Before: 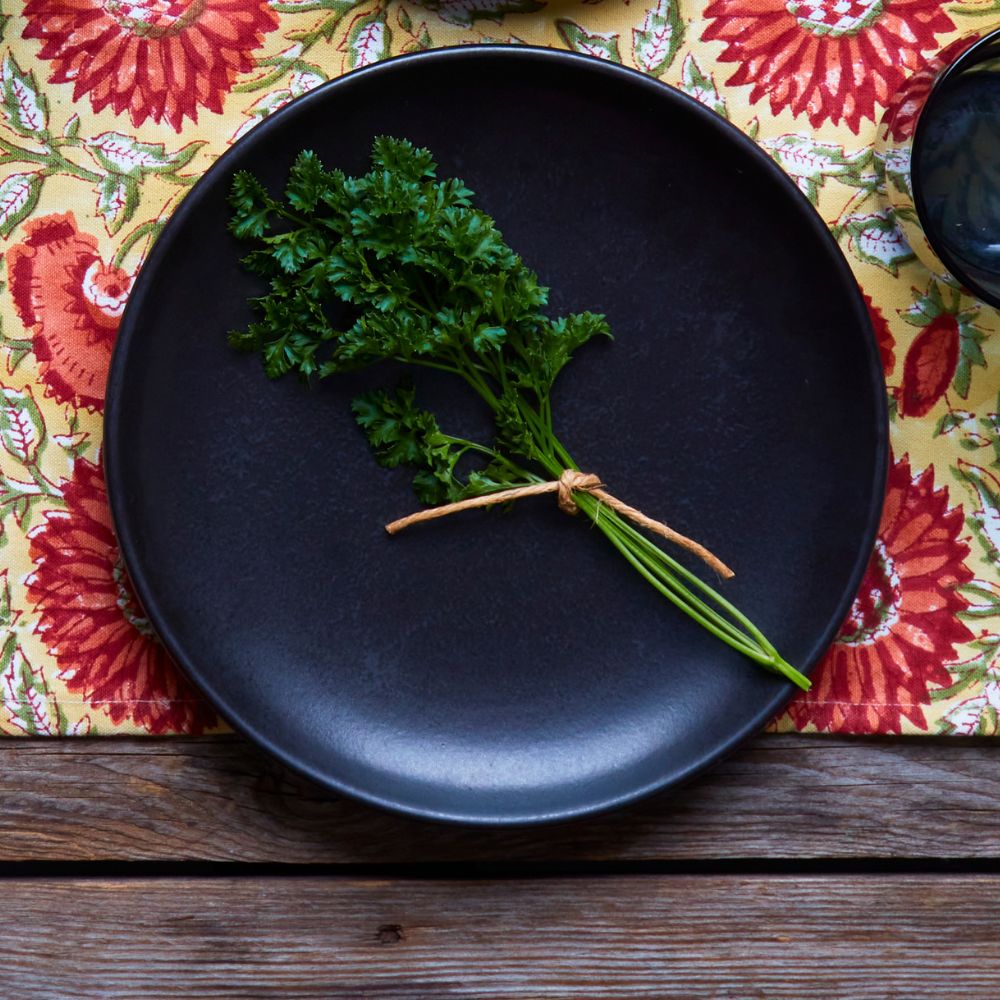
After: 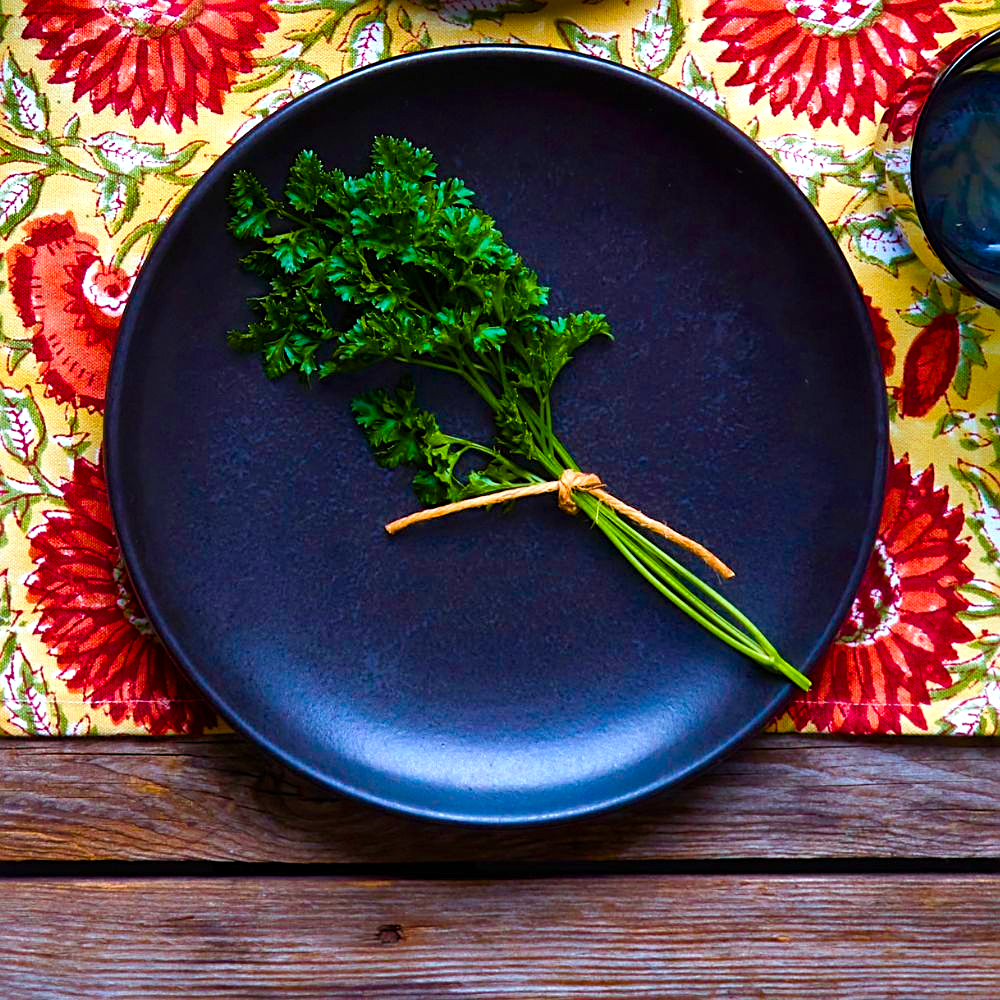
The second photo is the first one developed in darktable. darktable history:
color balance rgb: perceptual saturation grading › global saturation 20%, perceptual saturation grading › highlights -25.648%, perceptual saturation grading › shadows 49.252%, perceptual brilliance grading › global brilliance 11.495%, global vibrance 50.249%
shadows and highlights: radius 115.91, shadows 41.55, highlights -61.91, soften with gaussian
sharpen: amount 0.492
